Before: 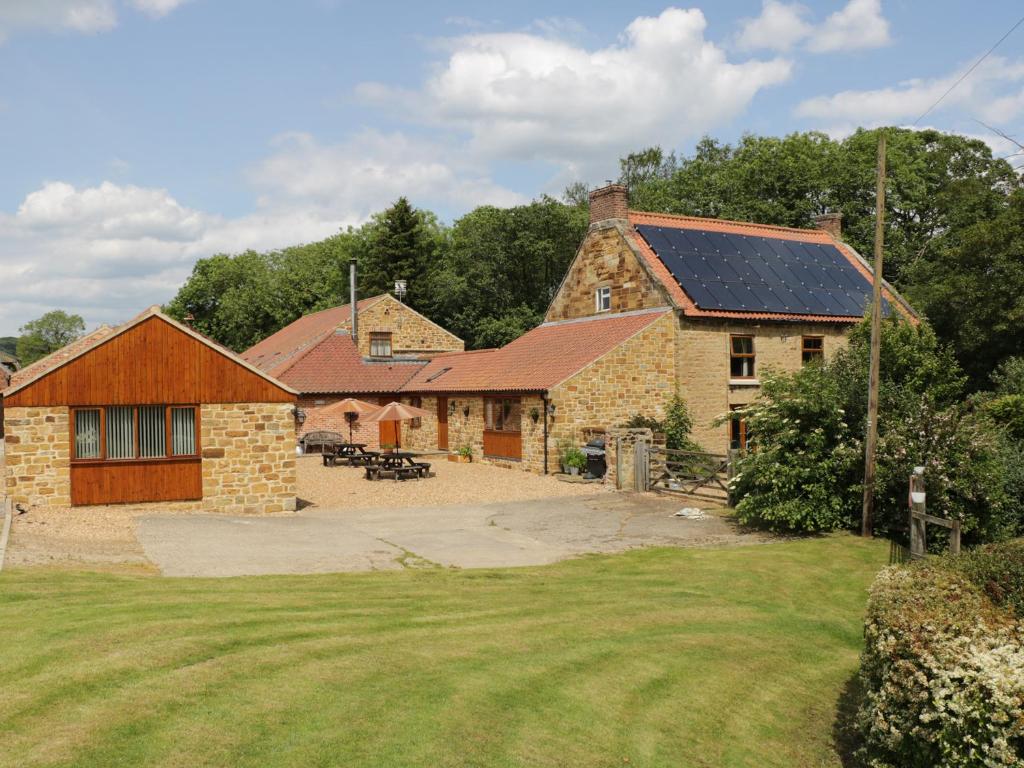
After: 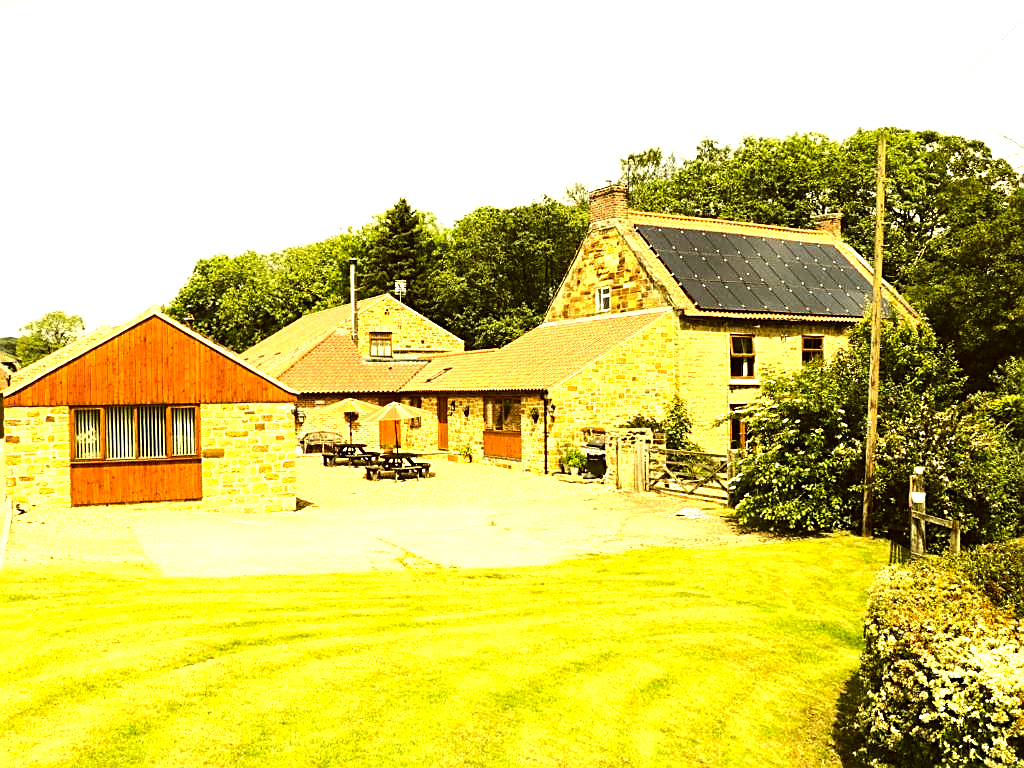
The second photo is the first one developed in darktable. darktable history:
exposure: black level correction 0, exposure 0.9 EV, compensate highlight preservation false
tone equalizer: -8 EV -1.08 EV, -7 EV -1.01 EV, -6 EV -0.867 EV, -5 EV -0.578 EV, -3 EV 0.578 EV, -2 EV 0.867 EV, -1 EV 1.01 EV, +0 EV 1.08 EV, edges refinement/feathering 500, mask exposure compensation -1.57 EV, preserve details no
white balance: red 1.045, blue 0.932
color correction: highlights a* 0.162, highlights b* 29.53, shadows a* -0.162, shadows b* 21.09
sharpen: on, module defaults
